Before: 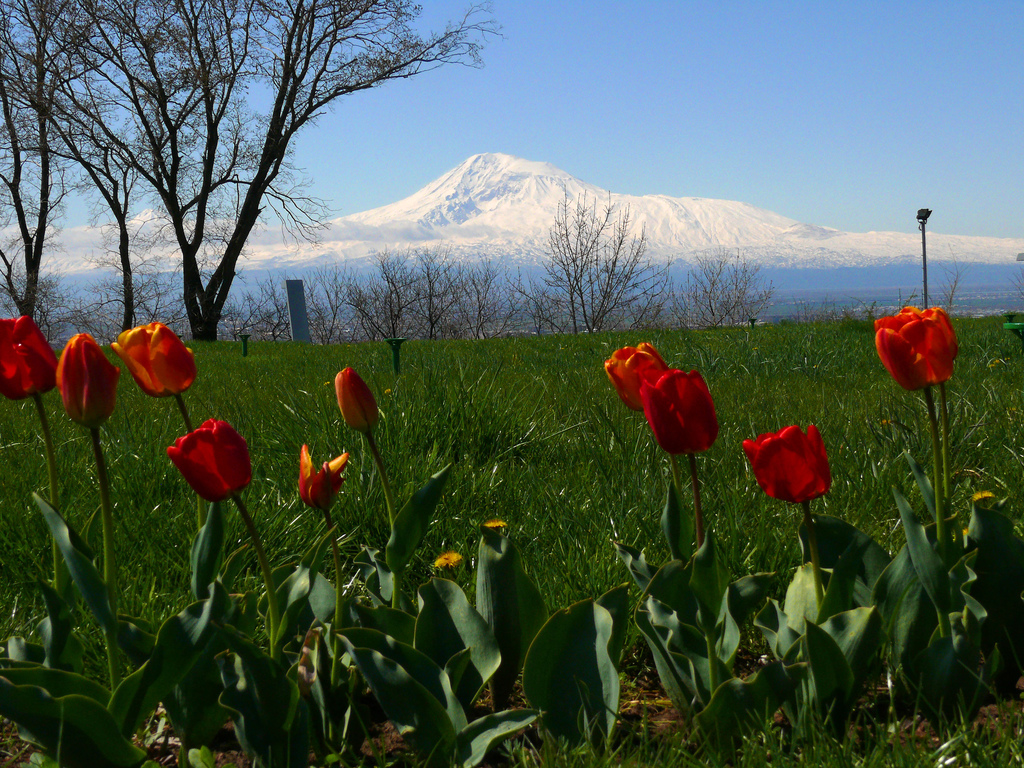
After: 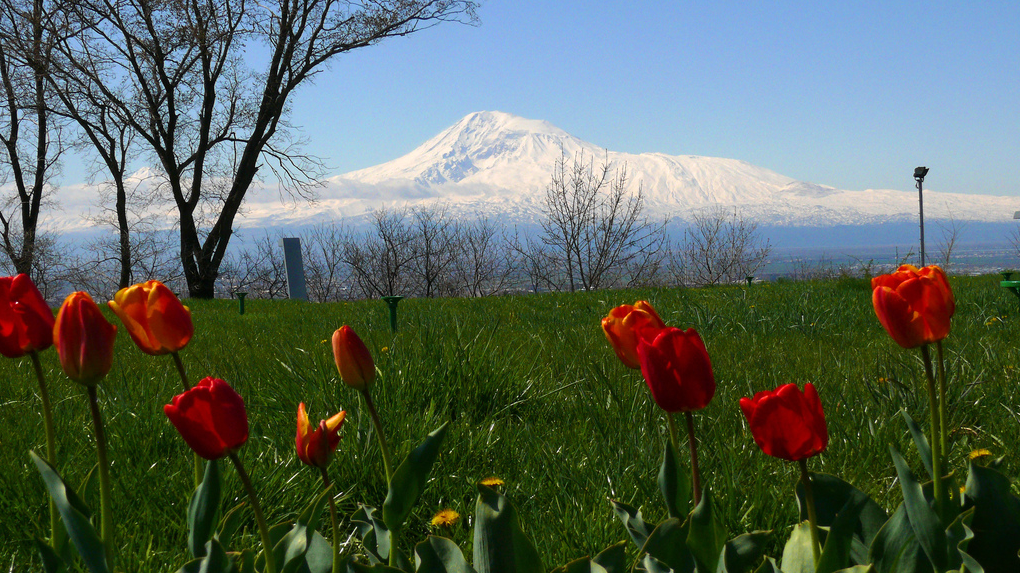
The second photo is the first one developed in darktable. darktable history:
crop: left 0.336%, top 5.561%, bottom 19.778%
